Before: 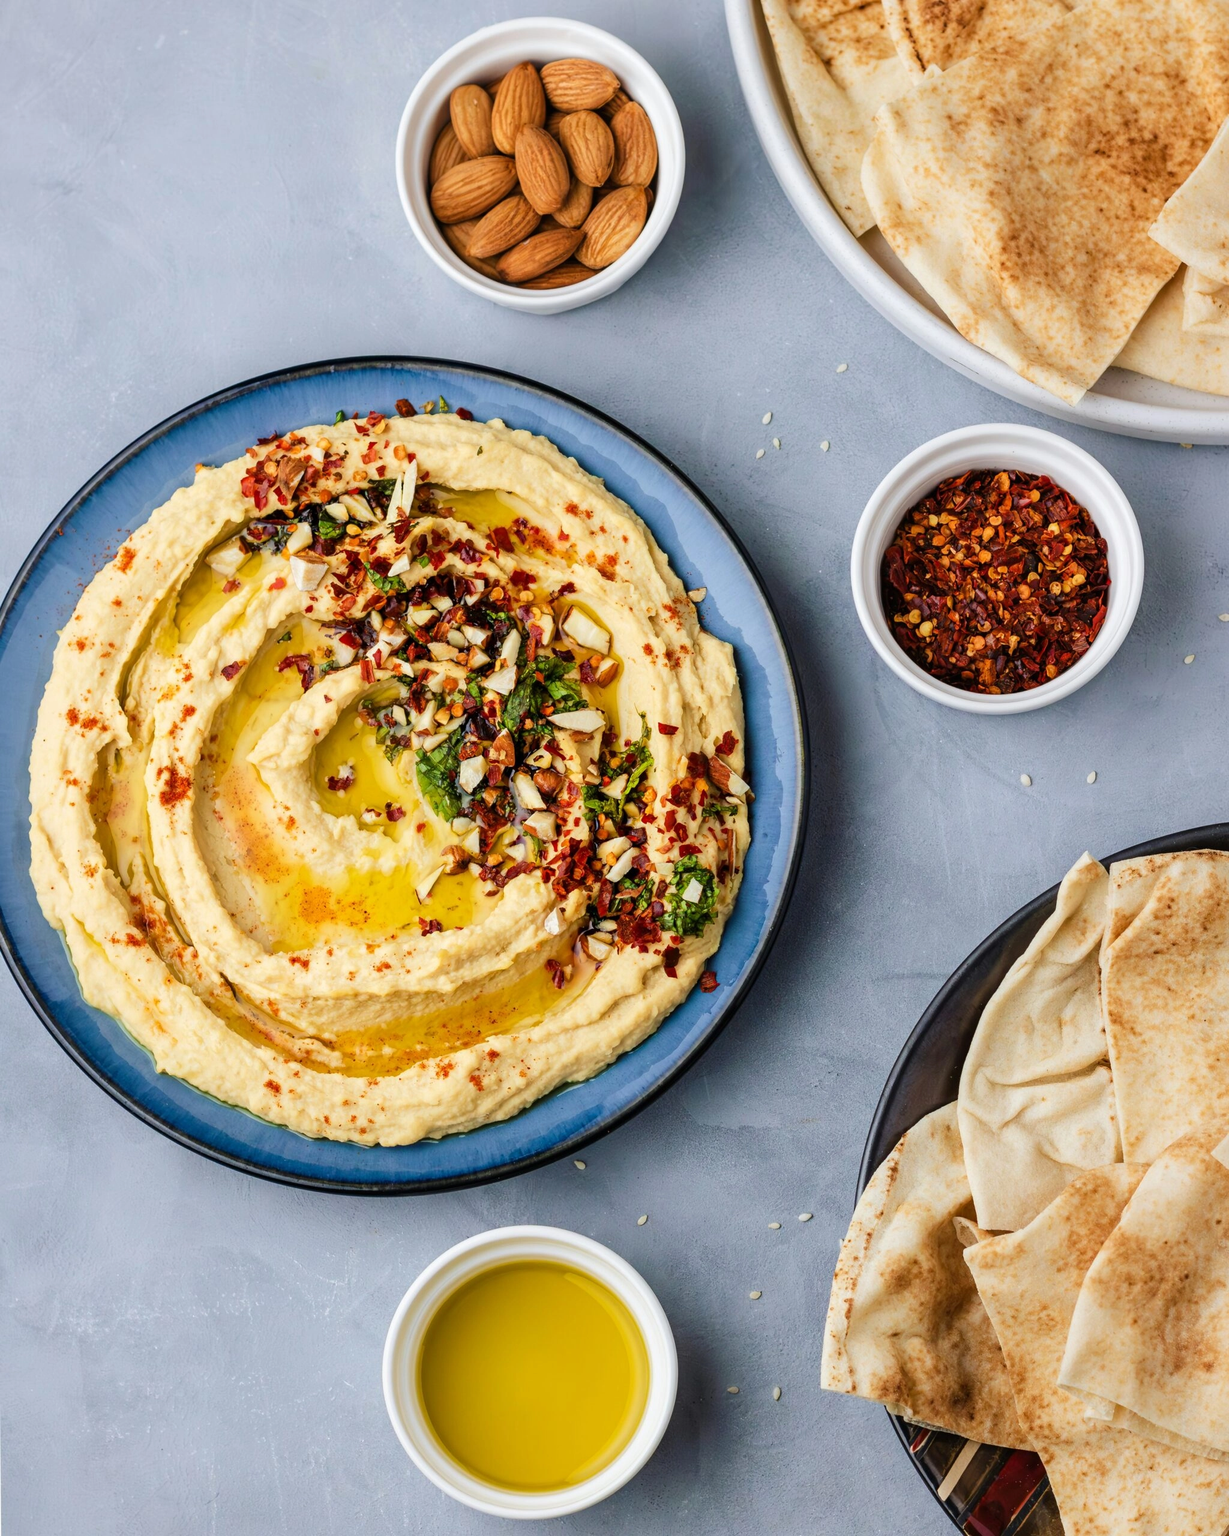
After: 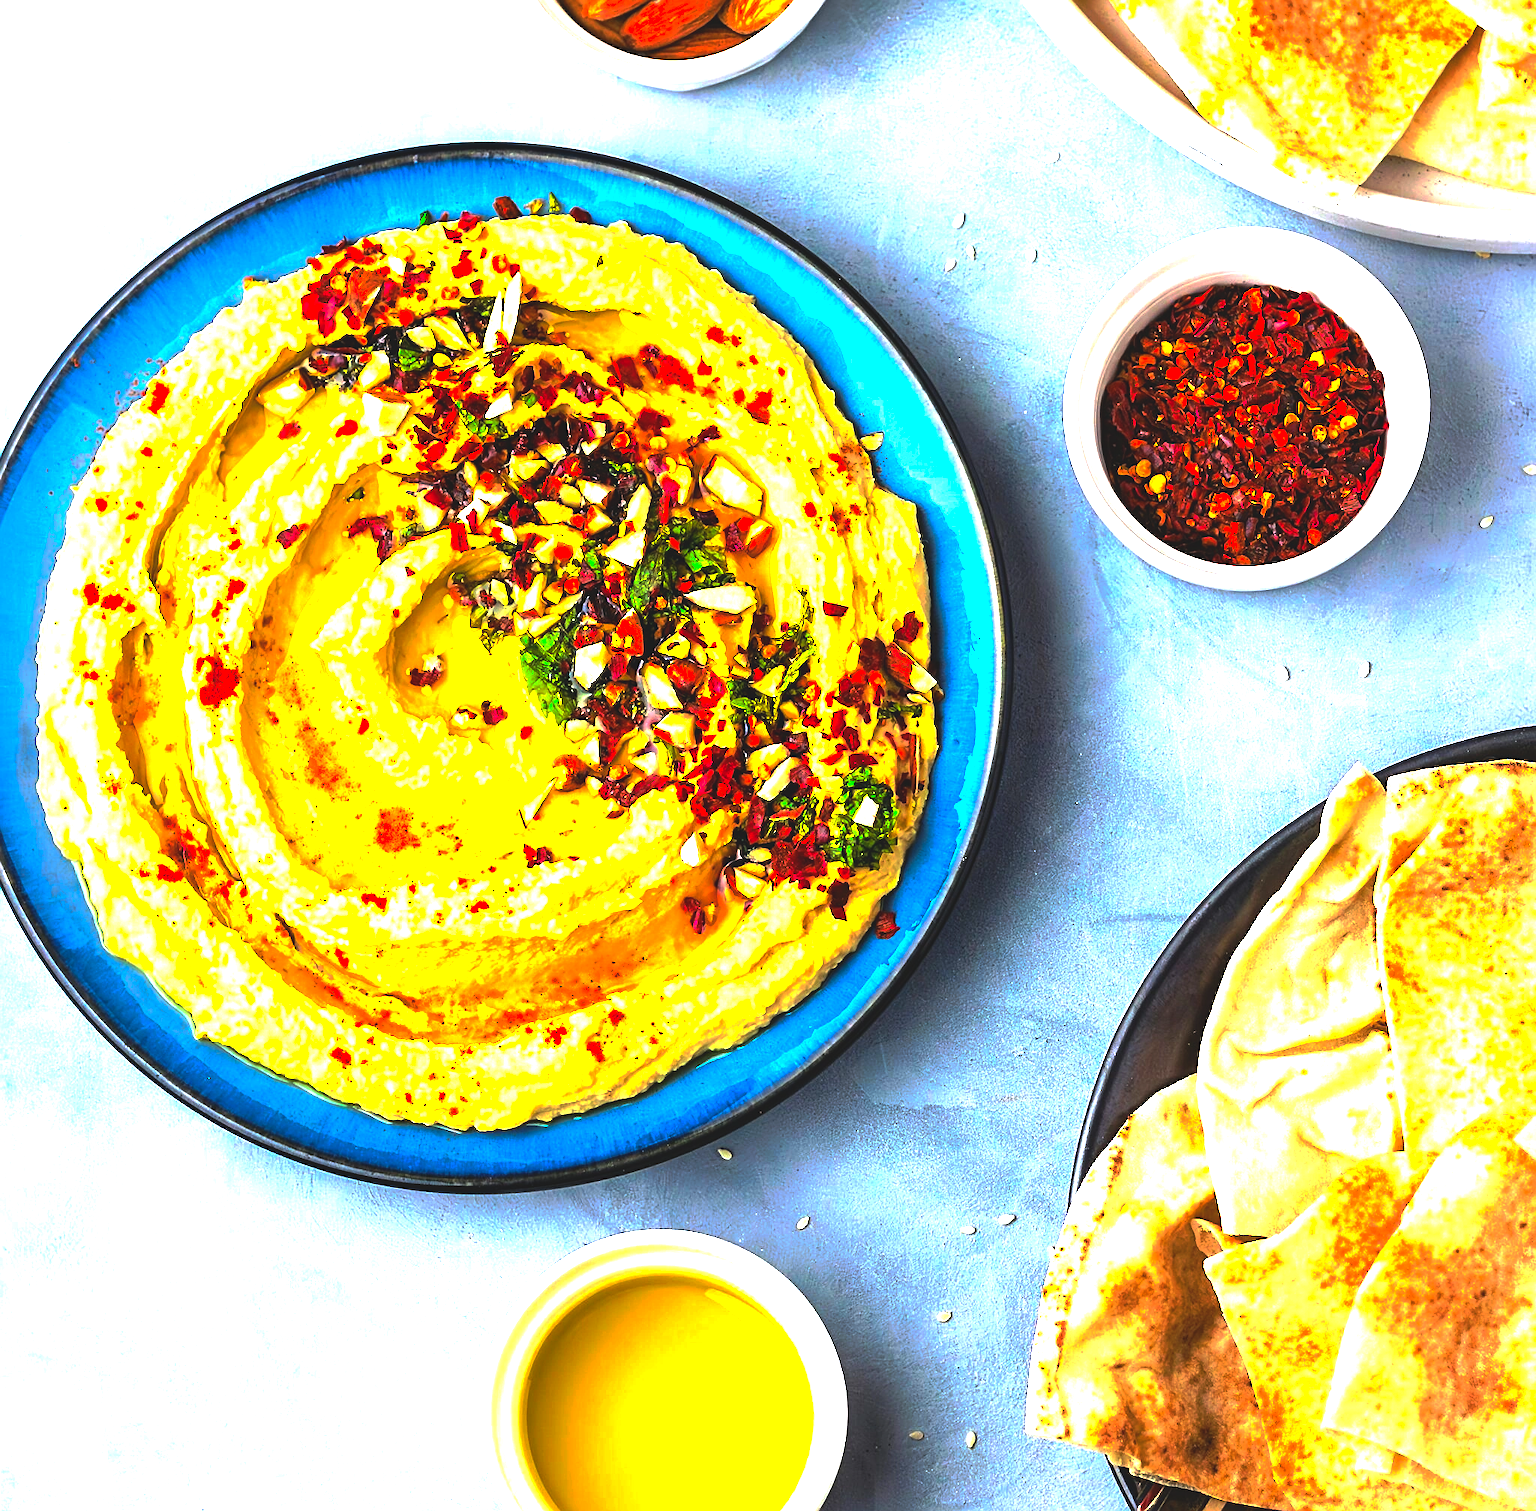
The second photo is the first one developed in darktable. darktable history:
exposure: black level correction 0, exposure 1.45 EV, compensate exposure bias true, compensate highlight preservation false
tone equalizer: -8 EV -0.417 EV, -7 EV -0.389 EV, -6 EV -0.333 EV, -5 EV -0.222 EV, -3 EV 0.222 EV, -2 EV 0.333 EV, -1 EV 0.389 EV, +0 EV 0.417 EV, edges refinement/feathering 500, mask exposure compensation -1.57 EV, preserve details no
color balance: contrast 10%
crop and rotate: top 15.774%, bottom 5.506%
color balance rgb: on, module defaults
tone curve: curves: ch0 [(0, 0) (0.003, 0.029) (0.011, 0.034) (0.025, 0.044) (0.044, 0.057) (0.069, 0.07) (0.1, 0.084) (0.136, 0.104) (0.177, 0.127) (0.224, 0.156) (0.277, 0.192) (0.335, 0.236) (0.399, 0.284) (0.468, 0.339) (0.543, 0.393) (0.623, 0.454) (0.709, 0.541) (0.801, 0.65) (0.898, 0.766) (1, 1)], preserve colors none
sharpen: on, module defaults
contrast brightness saturation: contrast -0.28
